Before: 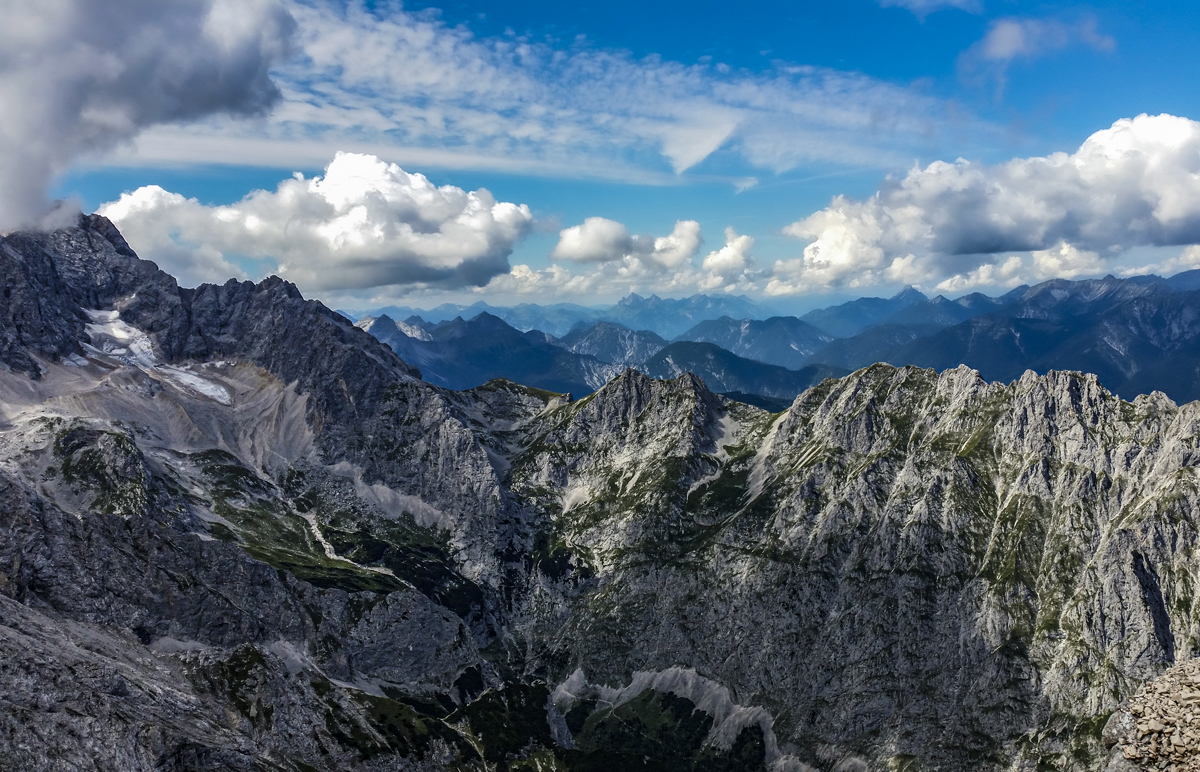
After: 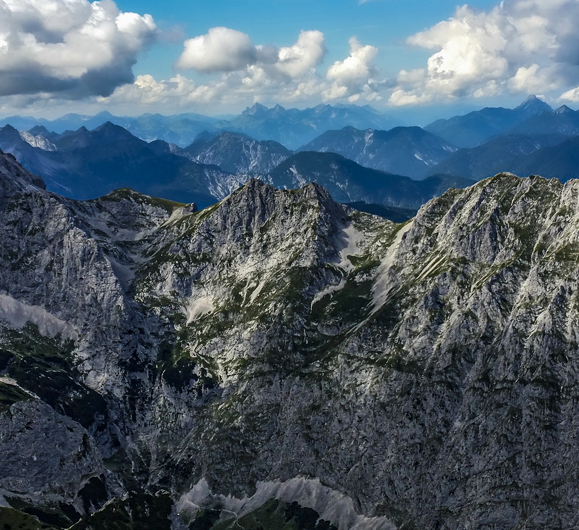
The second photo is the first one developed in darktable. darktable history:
crop: left 31.379%, top 24.658%, right 20.326%, bottom 6.628%
color balance: output saturation 110%
